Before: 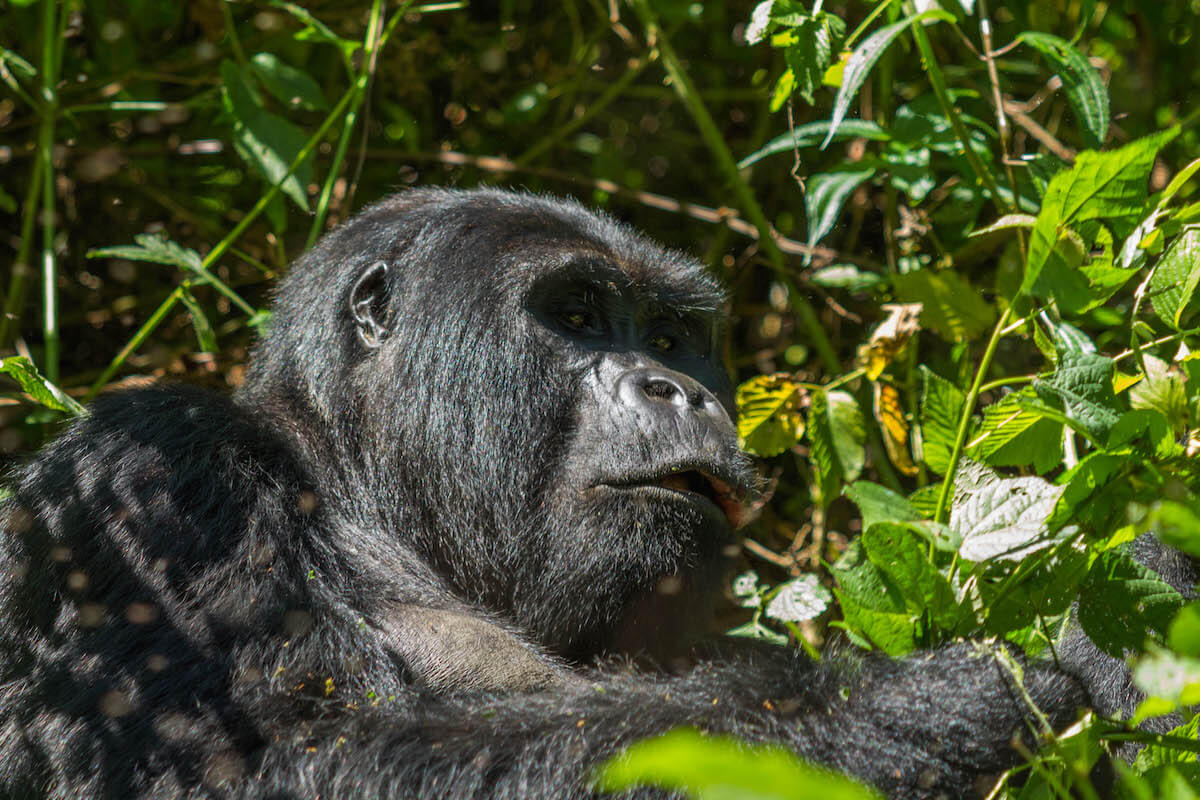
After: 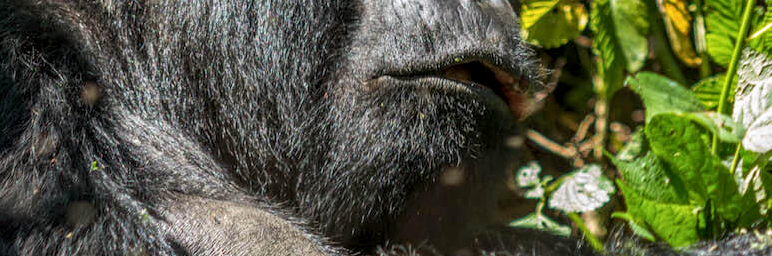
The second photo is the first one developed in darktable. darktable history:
crop: left 18.091%, top 51.13%, right 17.525%, bottom 16.85%
local contrast: detail 130%
